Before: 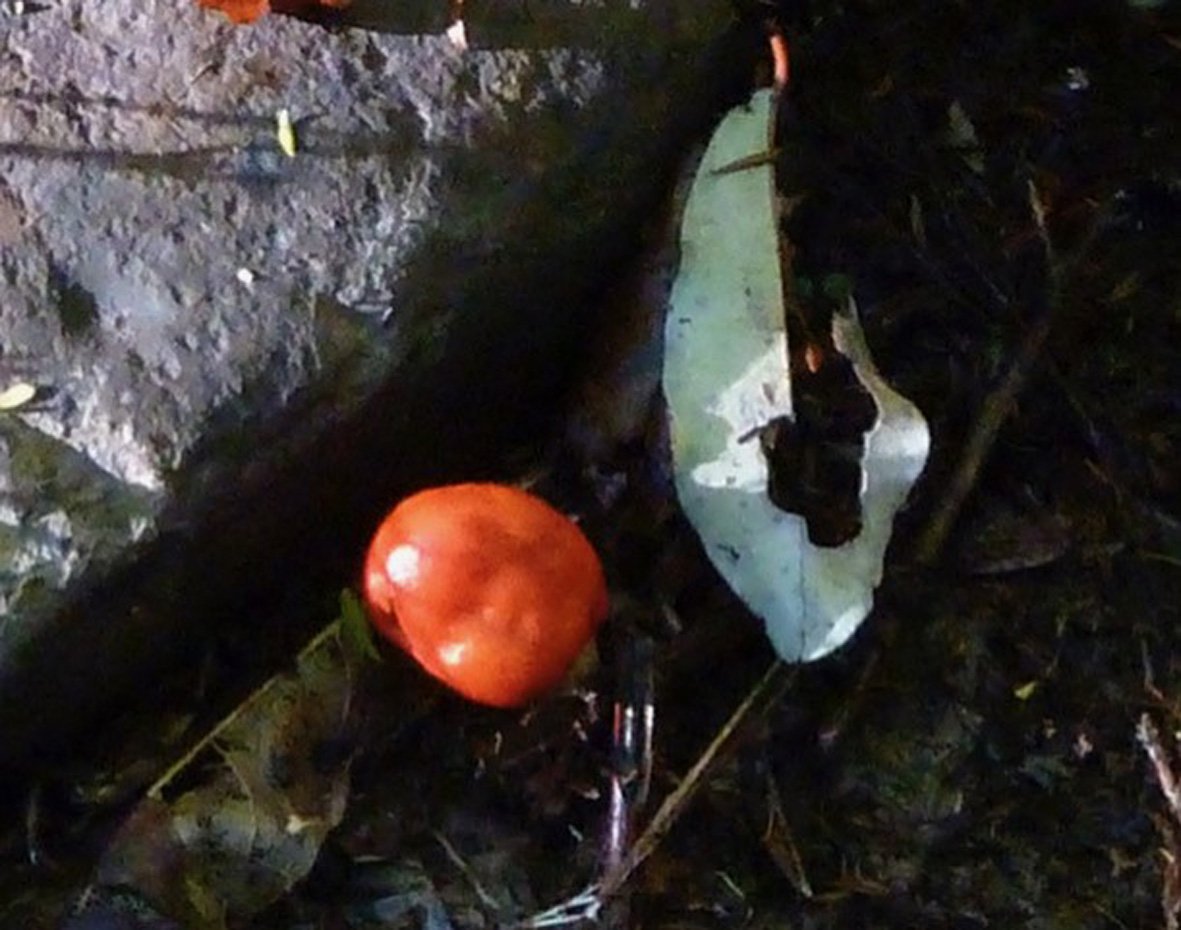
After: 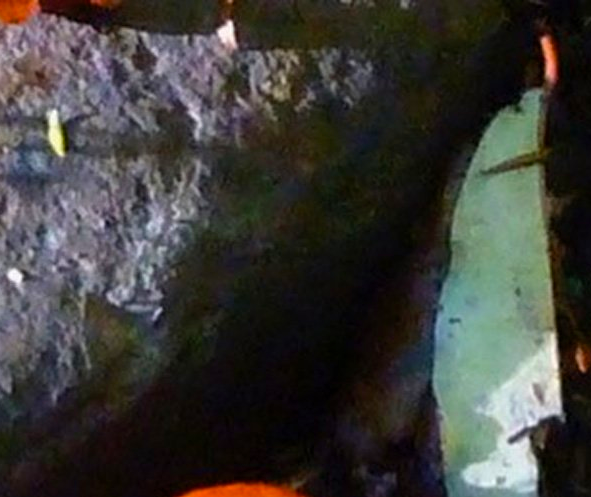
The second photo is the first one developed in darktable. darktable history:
crop: left 19.556%, right 30.401%, bottom 46.458%
color balance rgb: perceptual saturation grading › global saturation 25%, global vibrance 20%
